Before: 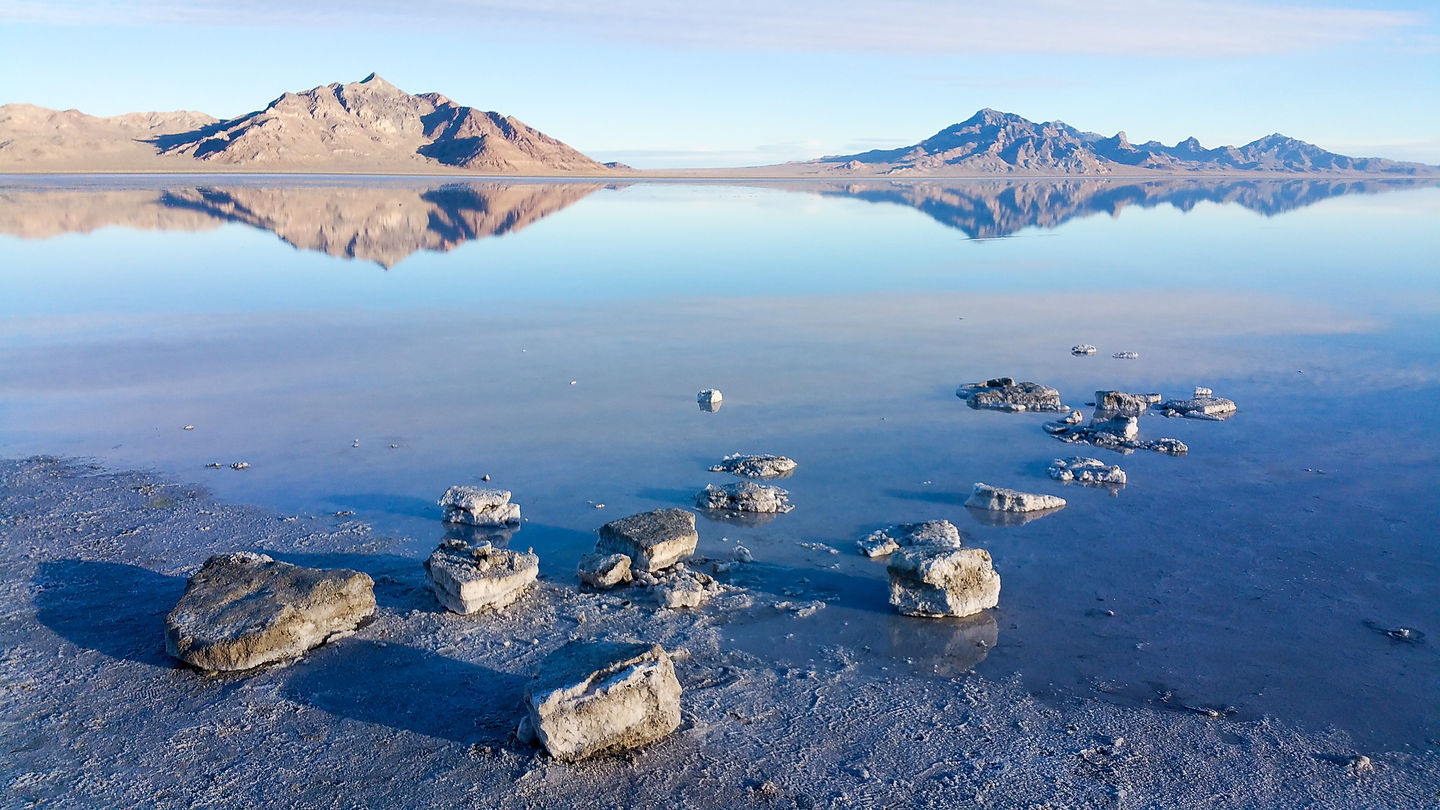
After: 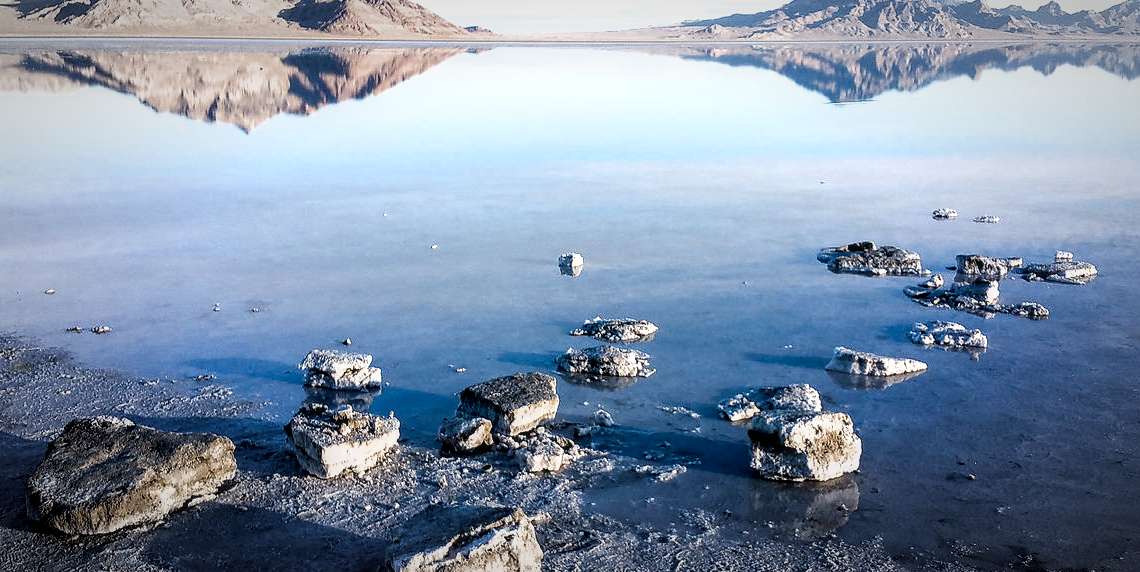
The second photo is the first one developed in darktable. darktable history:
filmic rgb: black relative exposure -8.22 EV, white relative exposure 2.23 EV, hardness 7.05, latitude 85.36%, contrast 1.693, highlights saturation mix -3.16%, shadows ↔ highlights balance -1.85%
crop: left 9.674%, top 16.899%, right 11.154%, bottom 12.377%
local contrast: on, module defaults
color zones: curves: ch0 [(0.11, 0.396) (0.195, 0.36) (0.25, 0.5) (0.303, 0.412) (0.357, 0.544) (0.75, 0.5) (0.967, 0.328)]; ch1 [(0, 0.468) (0.112, 0.512) (0.202, 0.6) (0.25, 0.5) (0.307, 0.352) (0.357, 0.544) (0.75, 0.5) (0.963, 0.524)]
vignetting: fall-off start 67.53%, fall-off radius 67.51%, automatic ratio true
